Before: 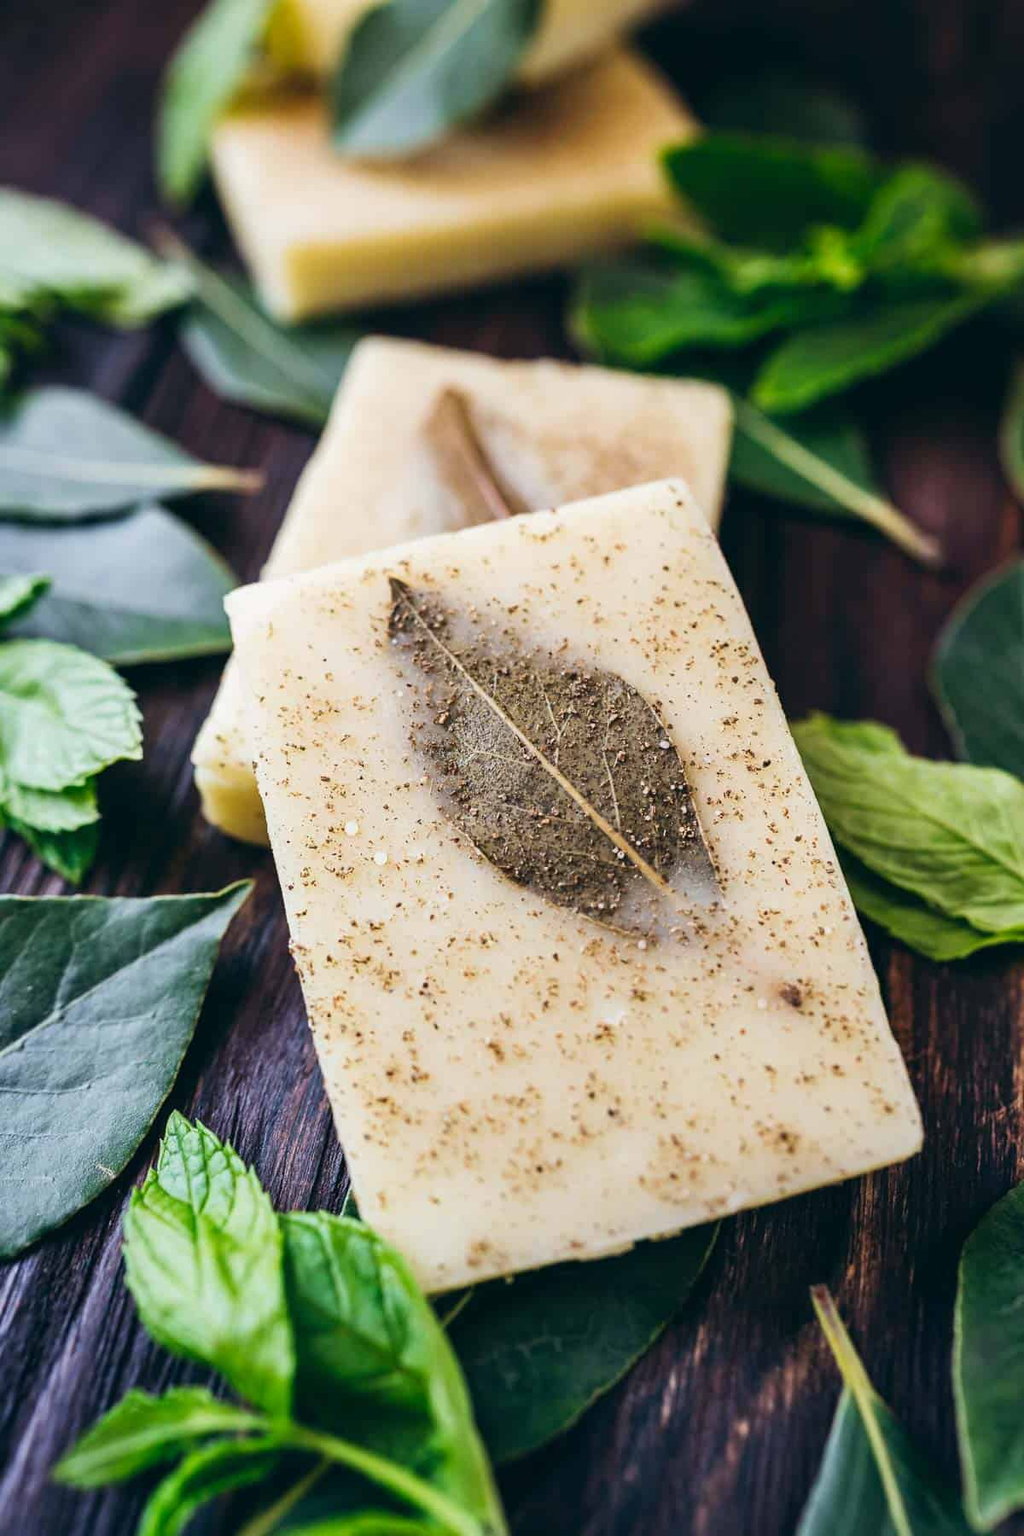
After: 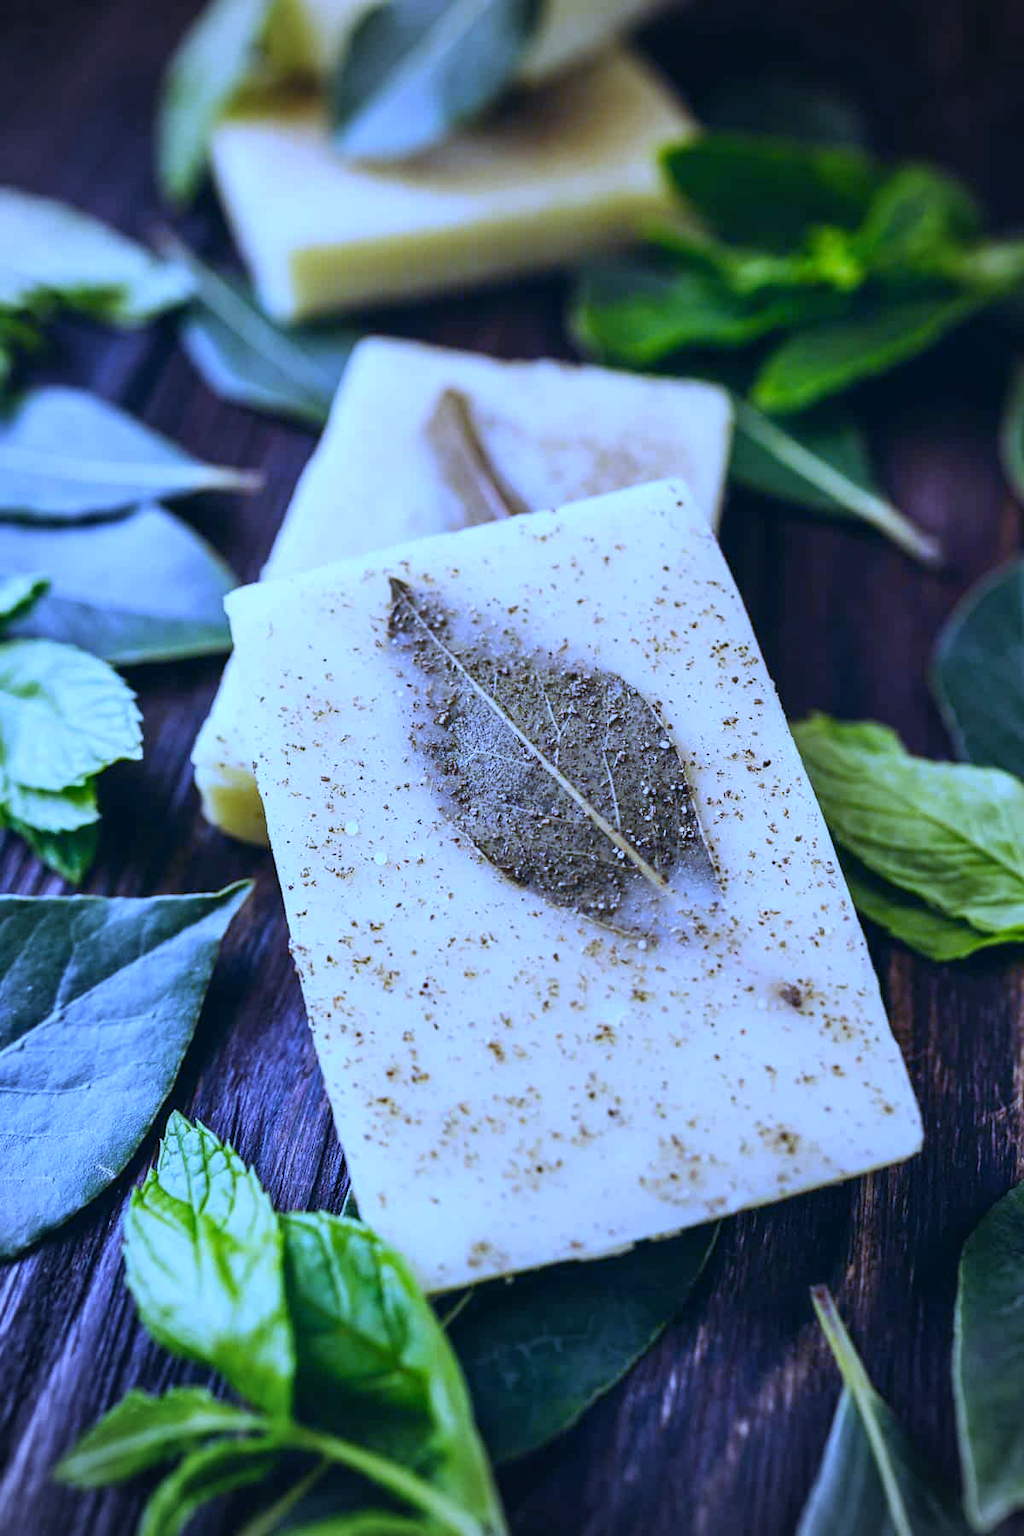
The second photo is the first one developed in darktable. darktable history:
vignetting: fall-off start 79.88%
white balance: red 0.766, blue 1.537
